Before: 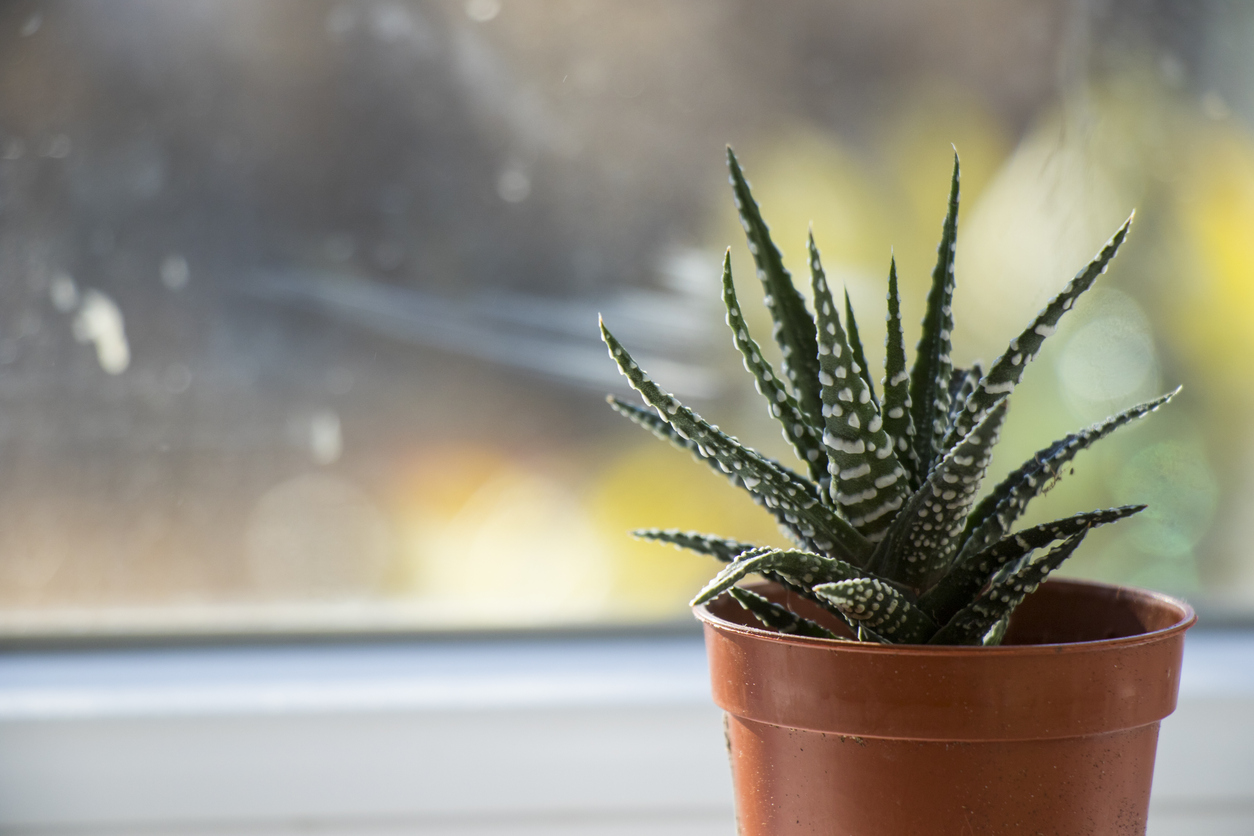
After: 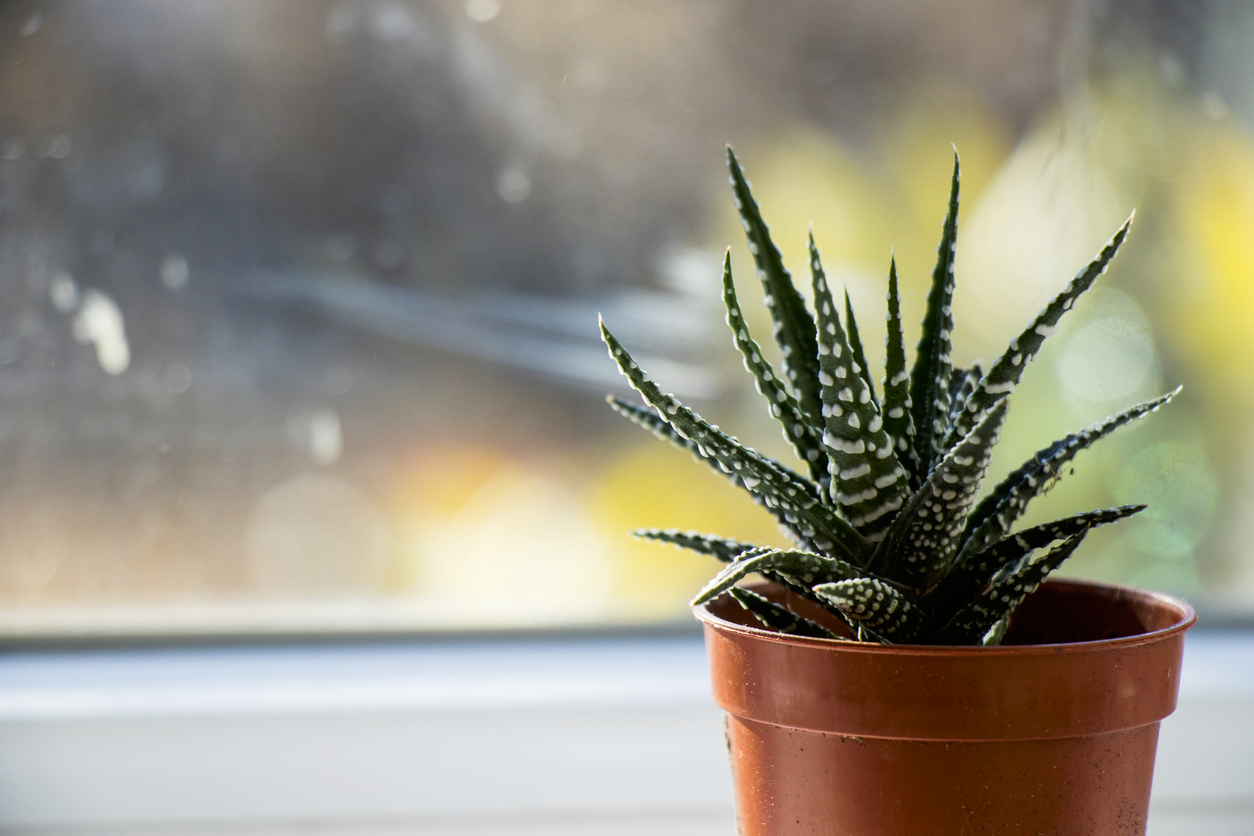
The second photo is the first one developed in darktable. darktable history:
tone curve: curves: ch0 [(0, 0) (0.118, 0.034) (0.182, 0.124) (0.265, 0.214) (0.504, 0.508) (0.783, 0.825) (1, 1)], preserve colors none
